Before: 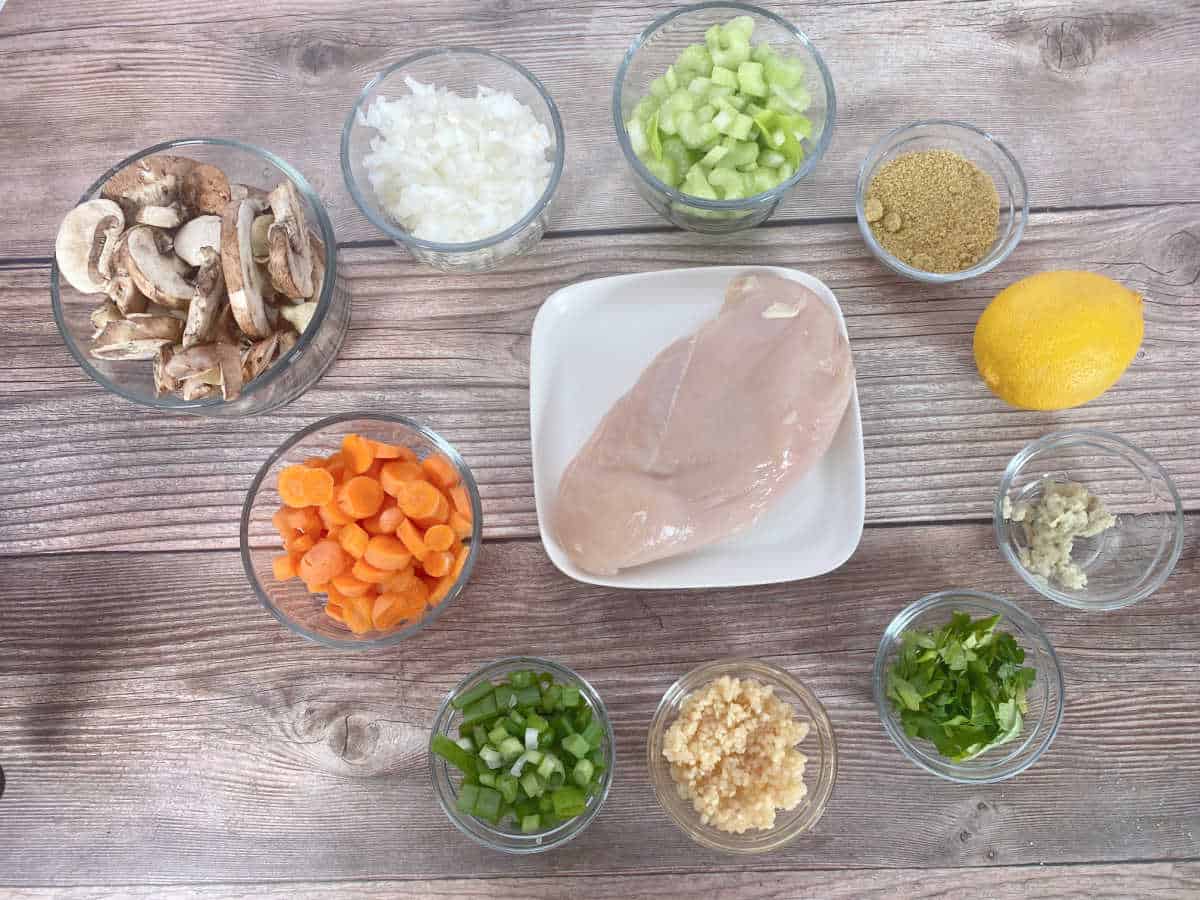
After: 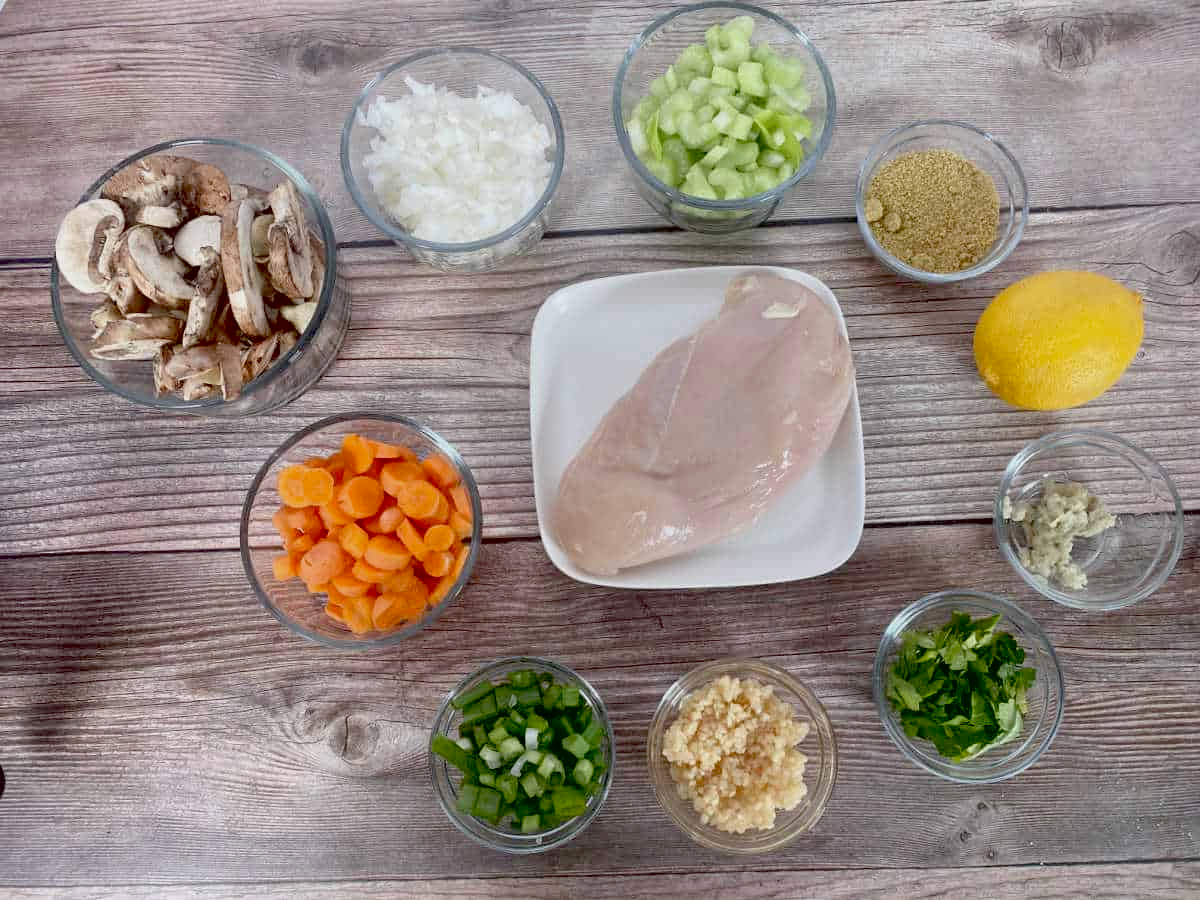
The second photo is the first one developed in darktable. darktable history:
exposure: black level correction 0.046, exposure -0.232 EV, compensate exposure bias true, compensate highlight preservation false
contrast brightness saturation: saturation -0.046
